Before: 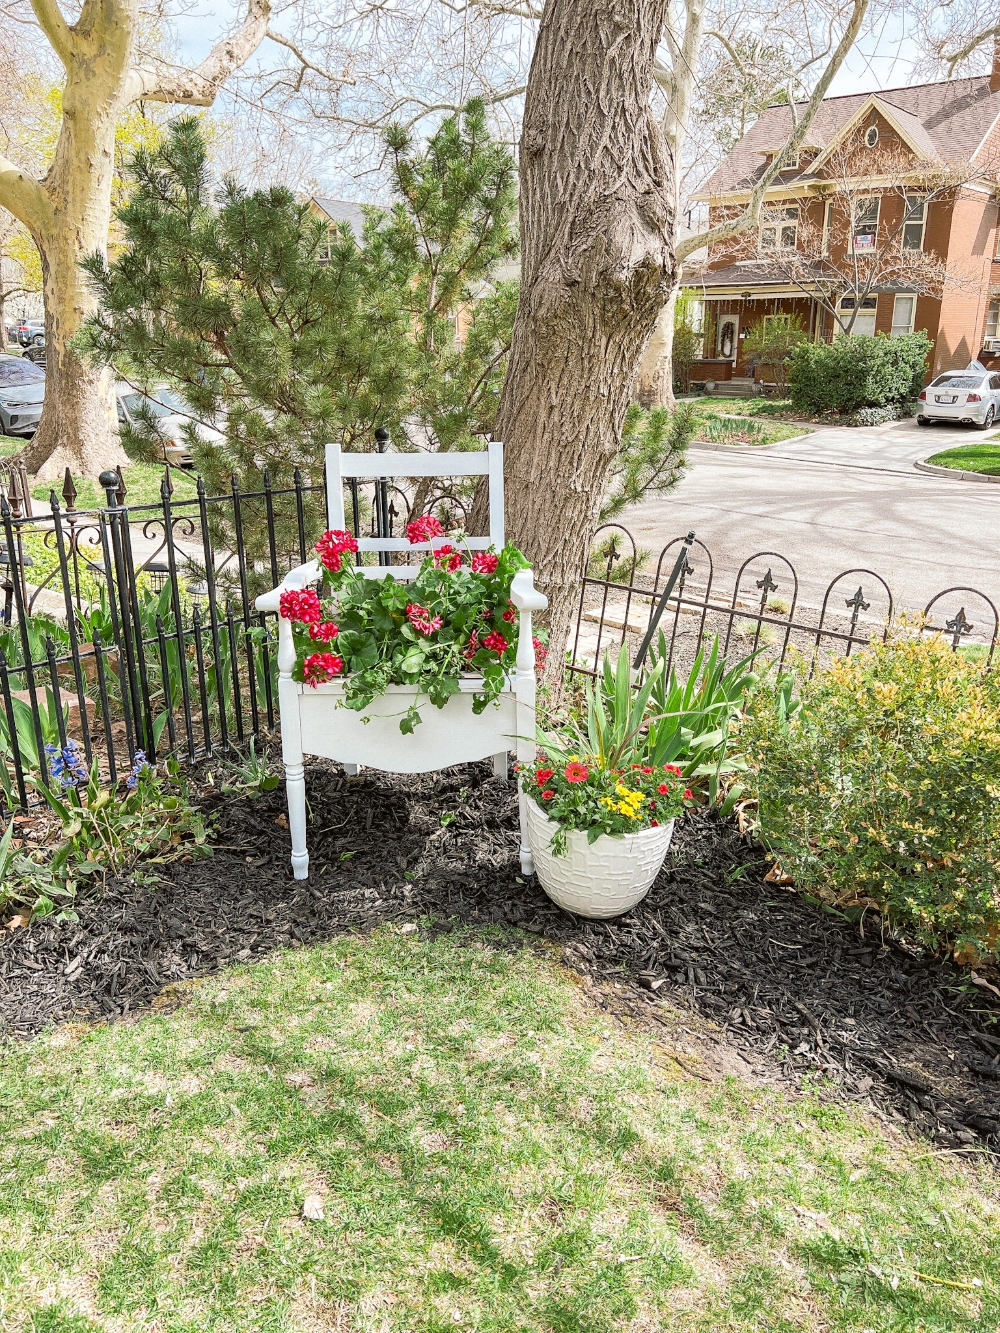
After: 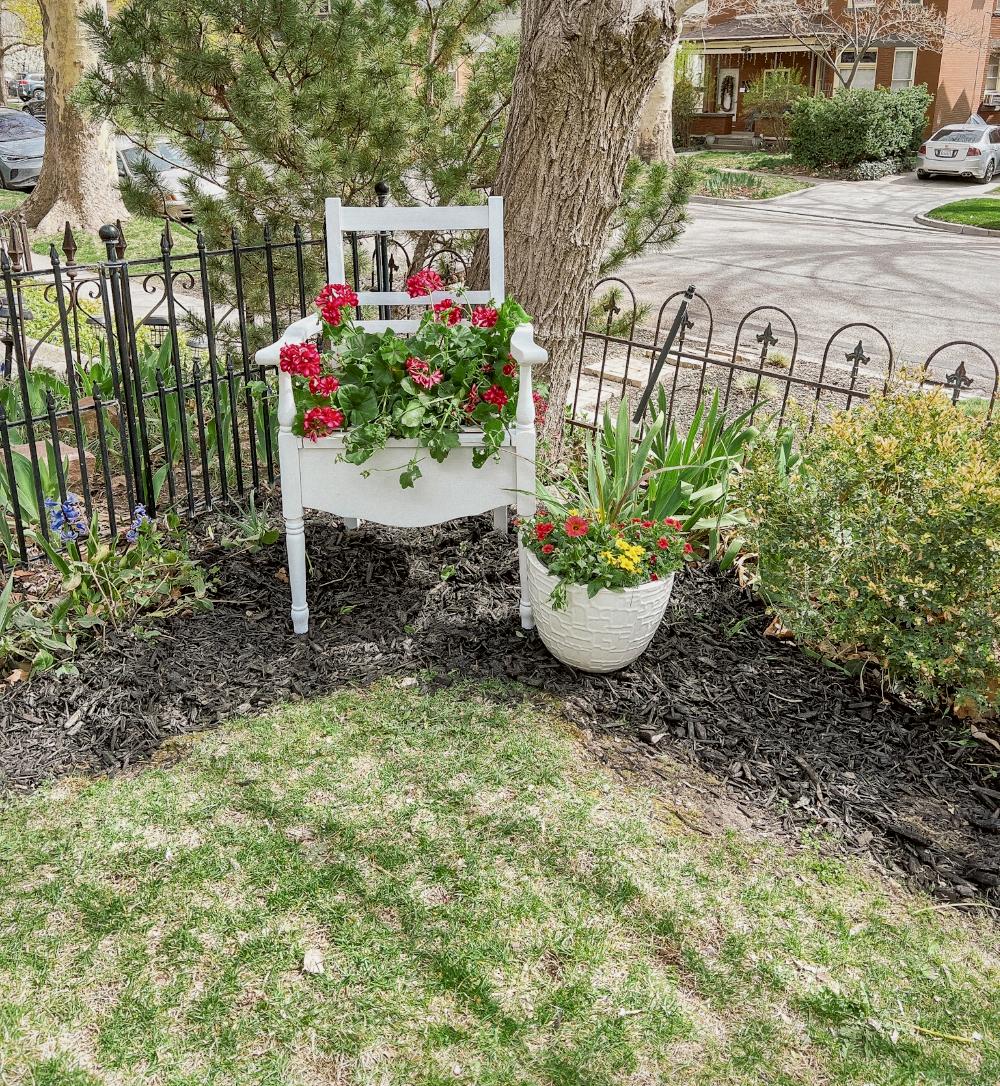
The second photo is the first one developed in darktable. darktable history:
contrast brightness saturation: saturation -0.05
crop and rotate: top 18.507%
local contrast: mode bilateral grid, contrast 20, coarseness 50, detail 161%, midtone range 0.2
tone equalizer: -8 EV 0.25 EV, -7 EV 0.417 EV, -6 EV 0.417 EV, -5 EV 0.25 EV, -3 EV -0.25 EV, -2 EV -0.417 EV, -1 EV -0.417 EV, +0 EV -0.25 EV, edges refinement/feathering 500, mask exposure compensation -1.57 EV, preserve details guided filter
